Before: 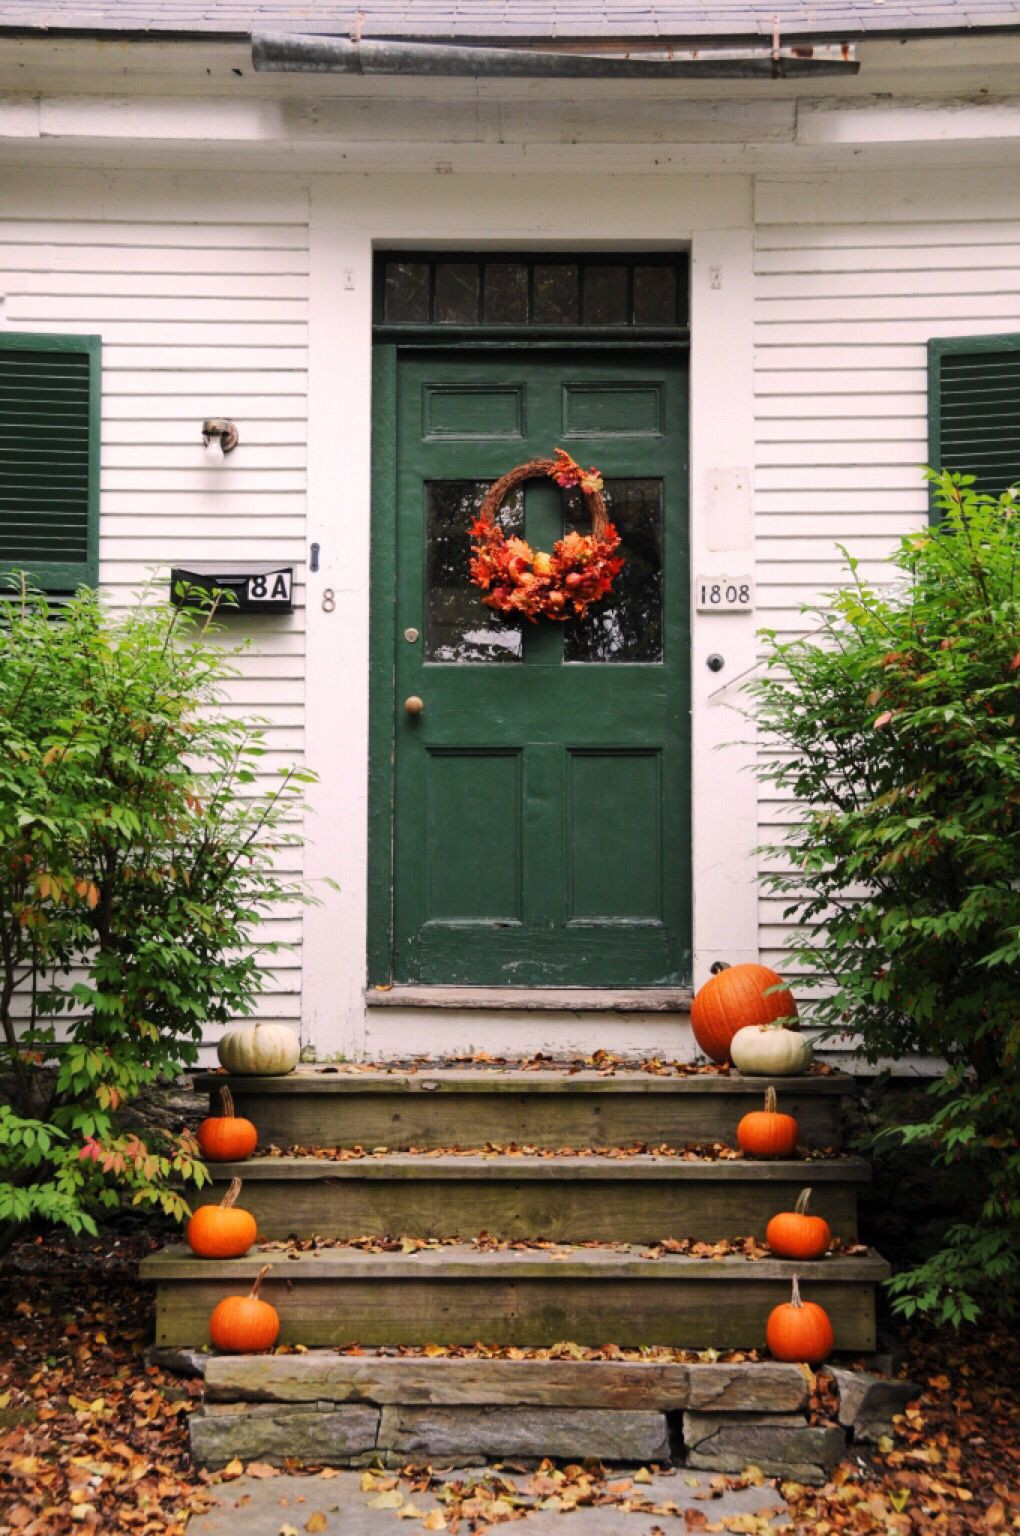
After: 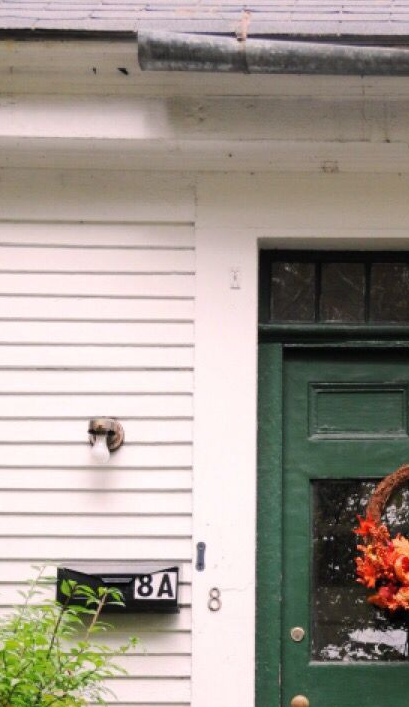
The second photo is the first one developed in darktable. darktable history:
color calibration: illuminant same as pipeline (D50), adaptation XYZ, x 0.346, y 0.357, temperature 5003.48 K
crop and rotate: left 11.181%, top 0.111%, right 48.719%, bottom 53.83%
